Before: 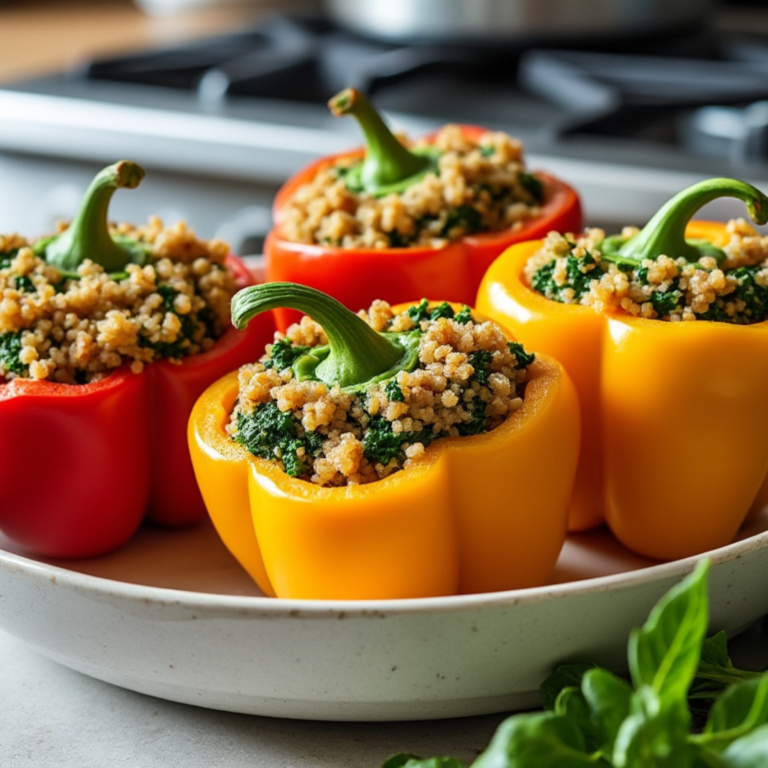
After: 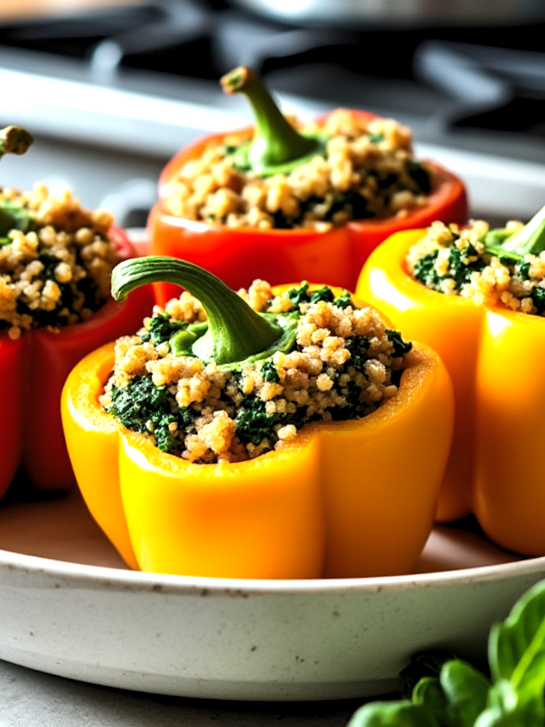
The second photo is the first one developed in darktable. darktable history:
crop and rotate: angle -3.27°, left 14.277%, top 0.028%, right 10.766%, bottom 0.028%
tone equalizer: -8 EV -0.417 EV, -7 EV -0.389 EV, -6 EV -0.333 EV, -5 EV -0.222 EV, -3 EV 0.222 EV, -2 EV 0.333 EV, -1 EV 0.389 EV, +0 EV 0.417 EV, edges refinement/feathering 500, mask exposure compensation -1.57 EV, preserve details no
levels: levels [0.055, 0.477, 0.9]
